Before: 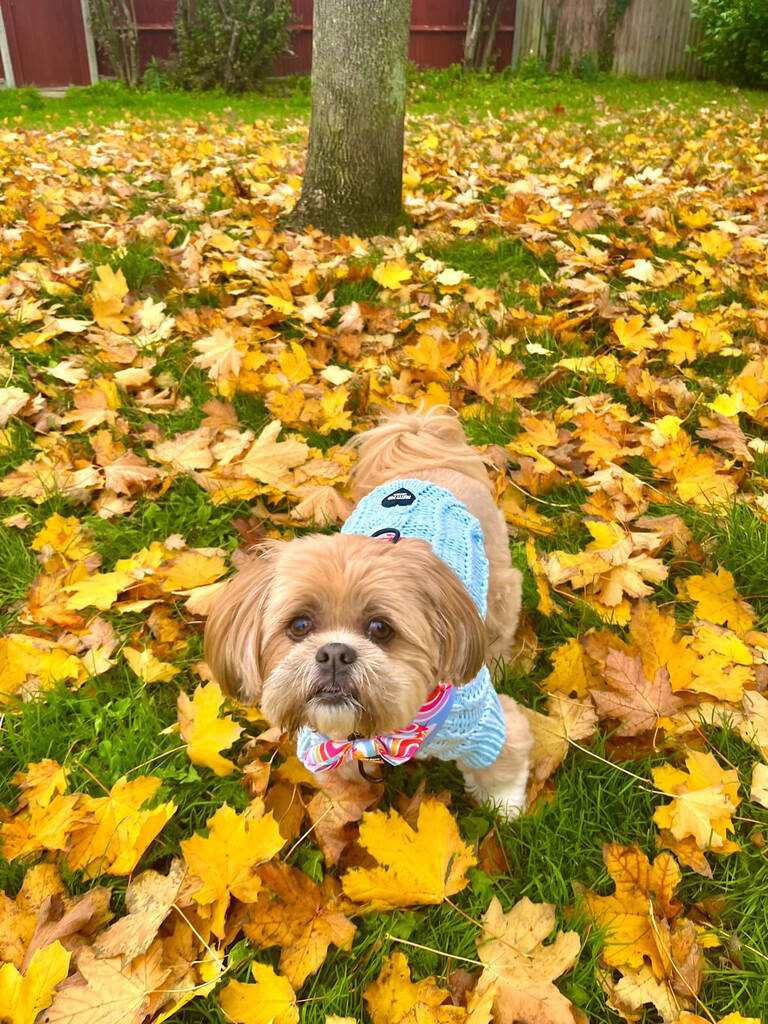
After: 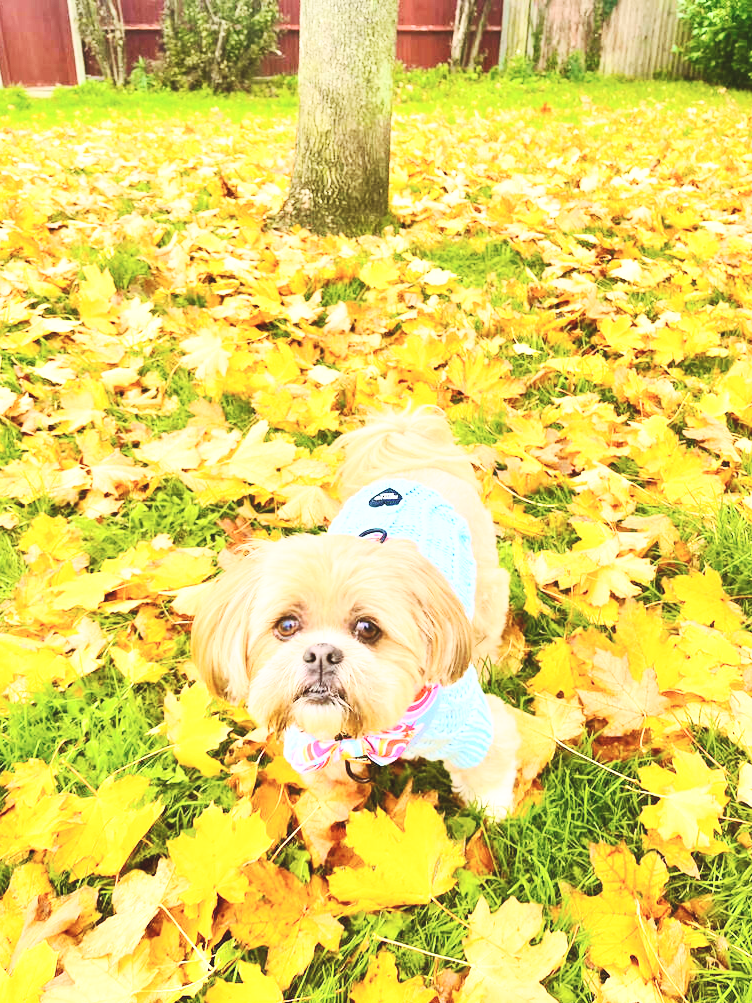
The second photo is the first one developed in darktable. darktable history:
contrast brightness saturation: contrast 0.39, brightness 0.53
crop: left 1.743%, right 0.268%, bottom 2.011%
base curve: curves: ch0 [(0, 0) (0.028, 0.03) (0.121, 0.232) (0.46, 0.748) (0.859, 0.968) (1, 1)], preserve colors none
